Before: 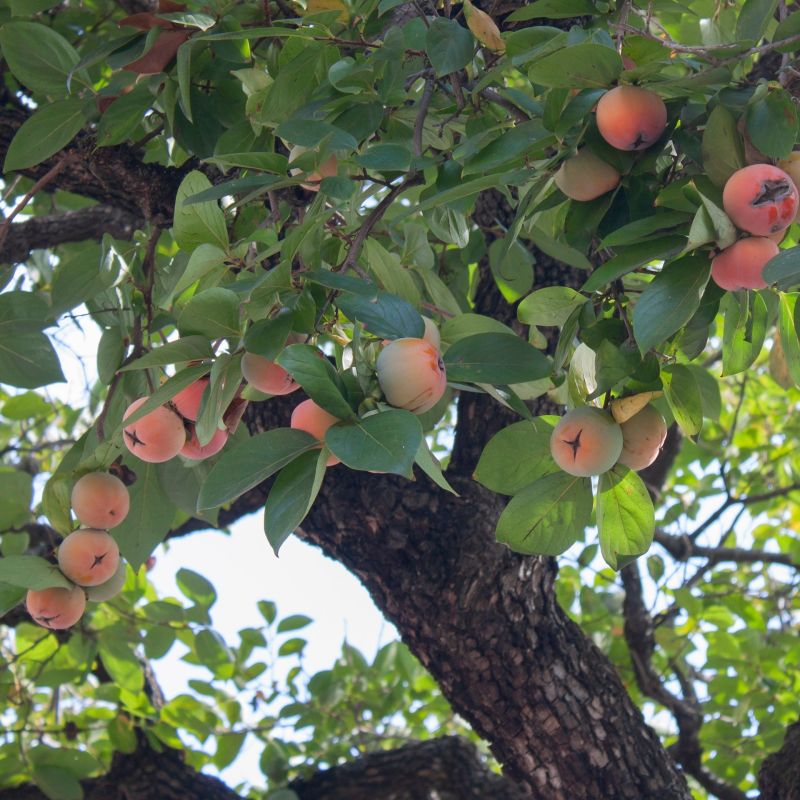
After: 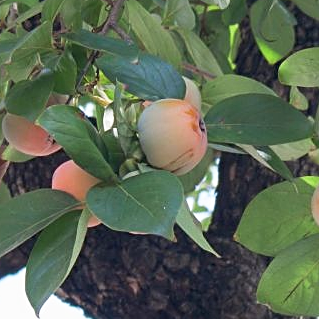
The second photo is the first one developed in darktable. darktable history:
crop: left 30%, top 30%, right 30%, bottom 30%
color zones: curves: ch1 [(0.113, 0.438) (0.75, 0.5)]; ch2 [(0.12, 0.526) (0.75, 0.5)]
base curve: curves: ch0 [(0, 0) (0.688, 0.865) (1, 1)], preserve colors none
sharpen: on, module defaults
